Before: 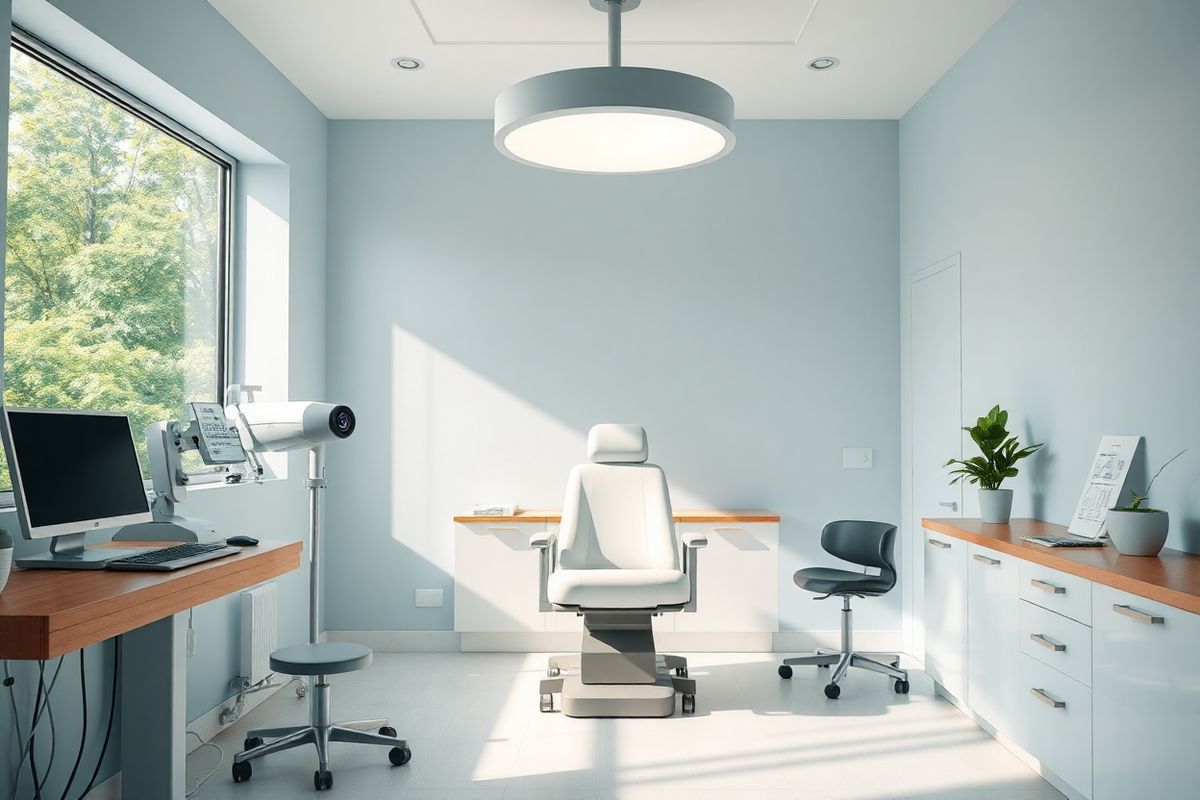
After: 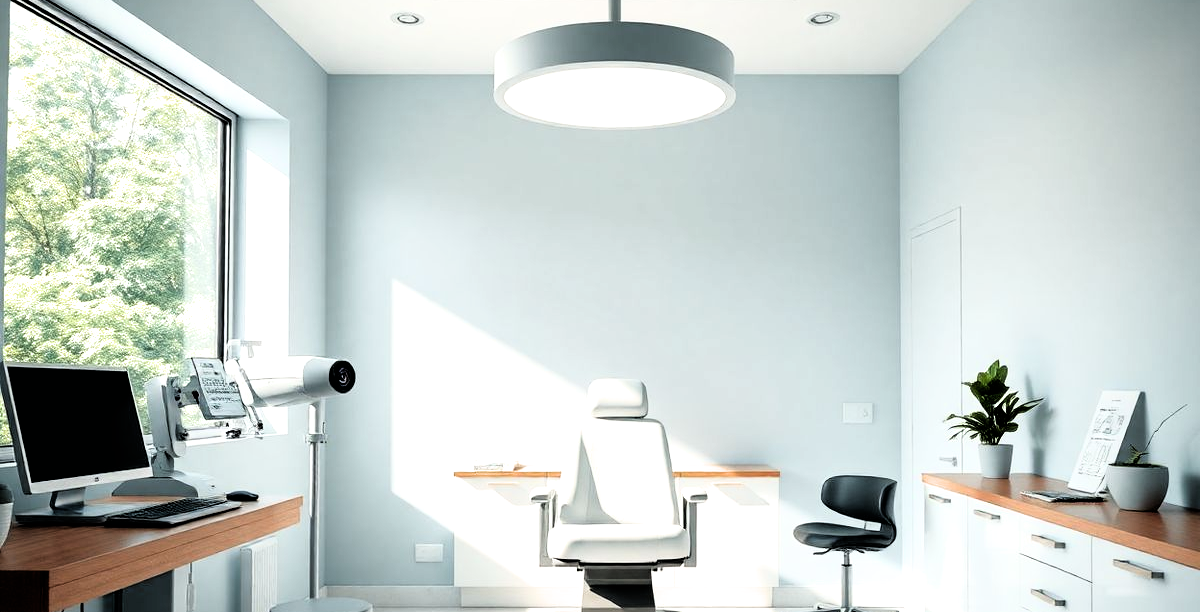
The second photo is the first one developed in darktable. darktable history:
tone equalizer: on, module defaults
filmic rgb: black relative exposure -3.61 EV, white relative exposure 2.15 EV, hardness 3.62, color science v6 (2022)
crop: top 5.656%, bottom 17.743%
